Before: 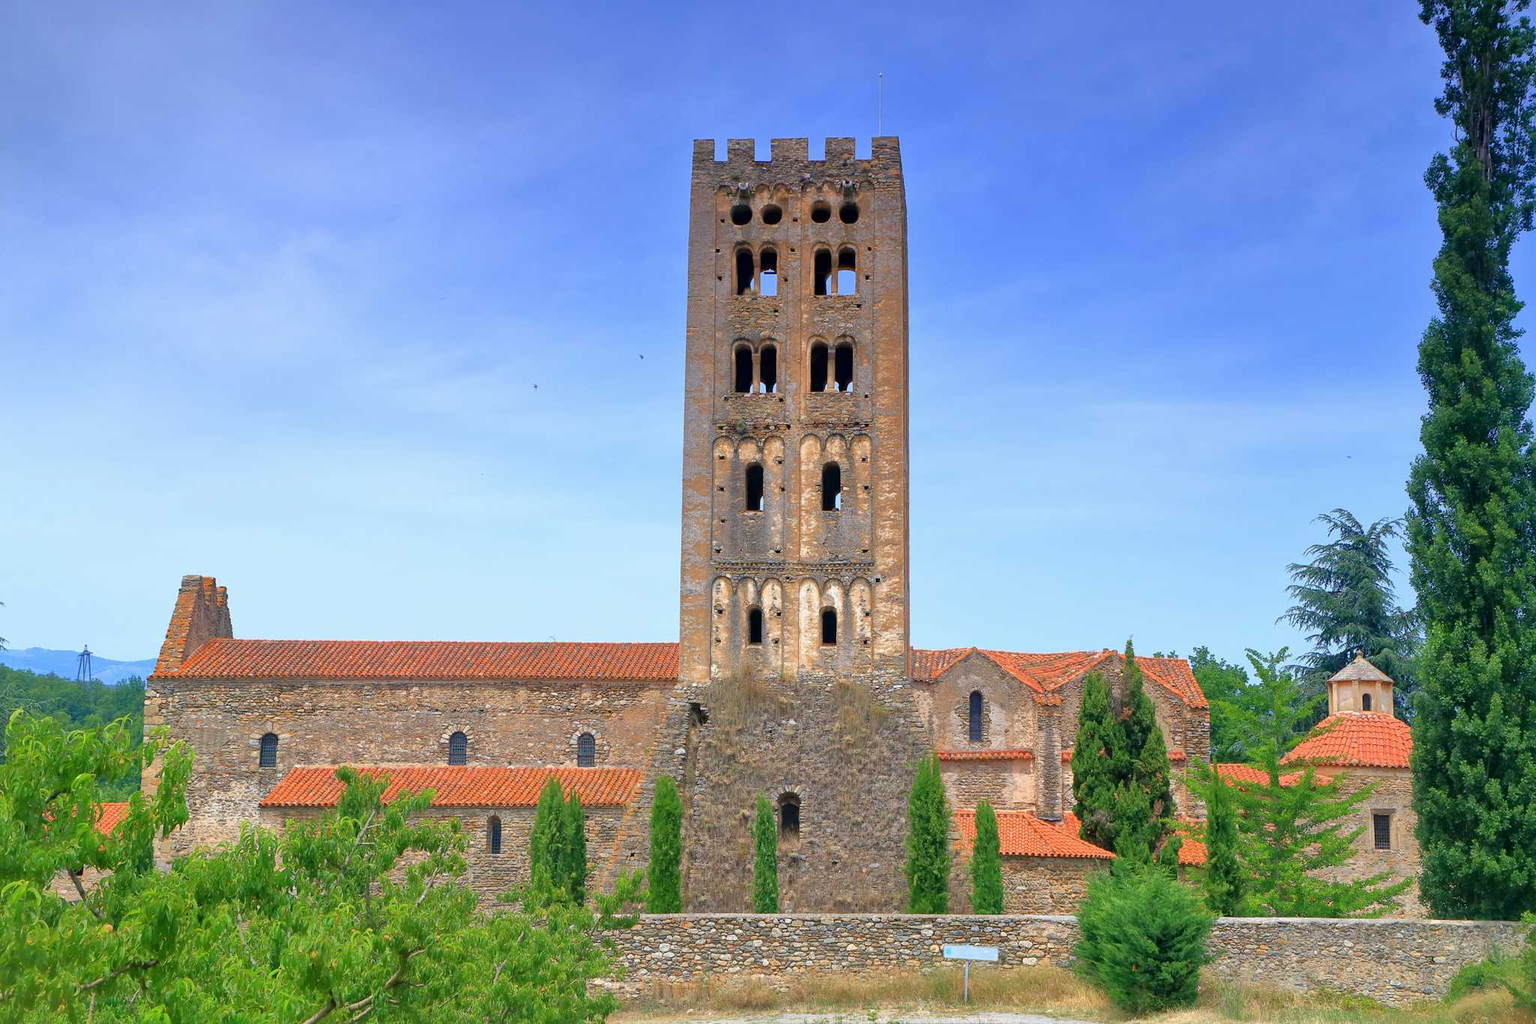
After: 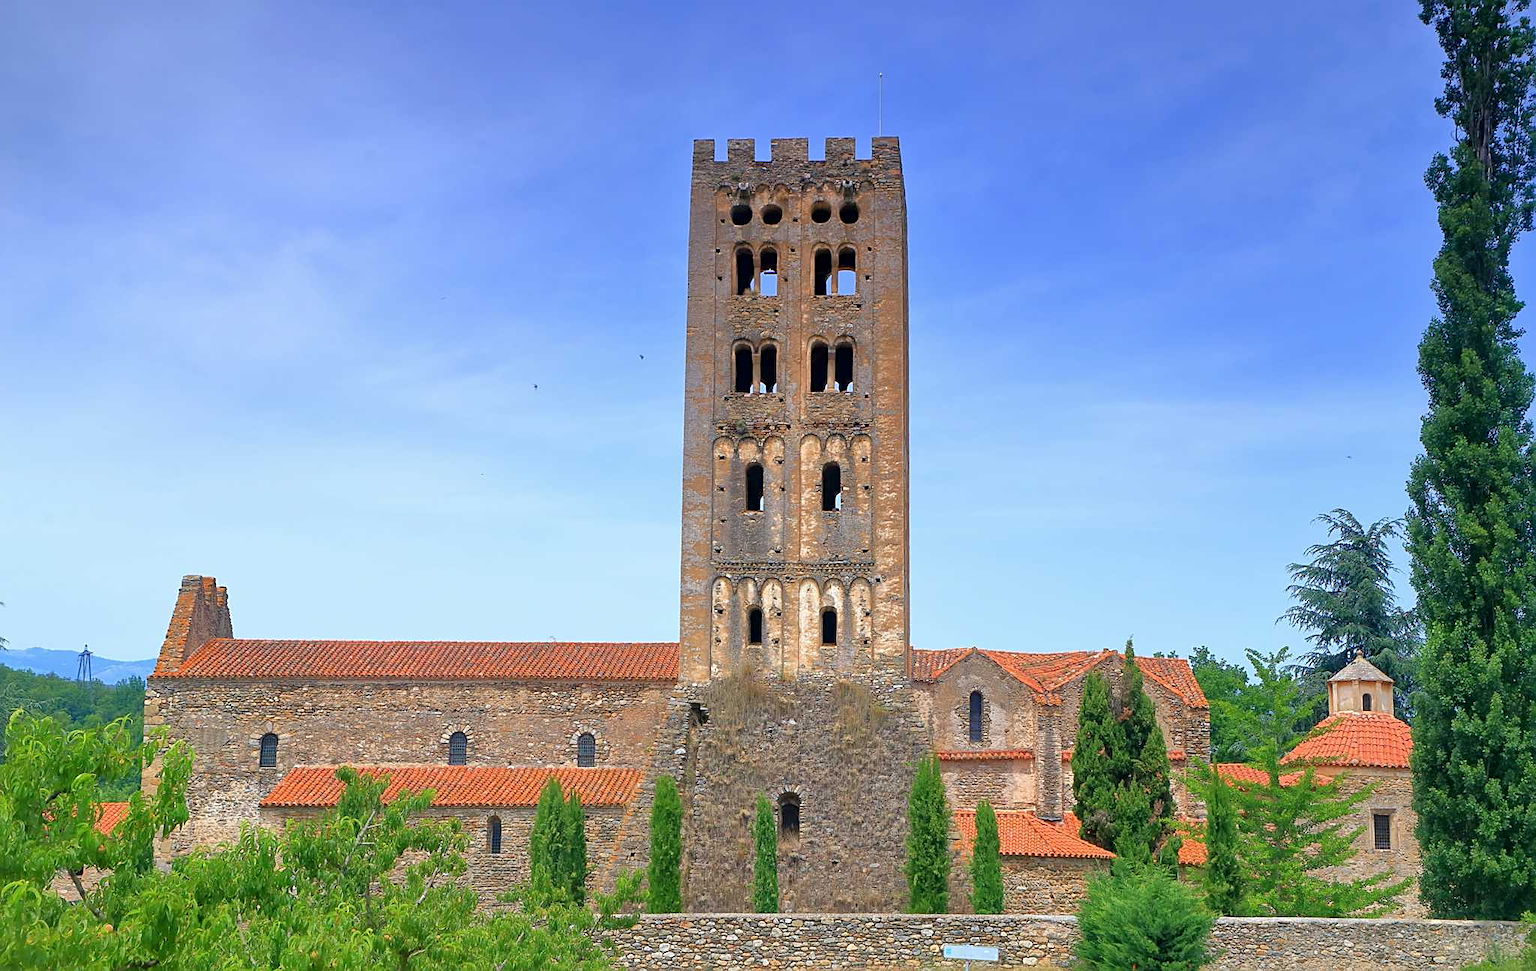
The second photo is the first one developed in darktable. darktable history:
sharpen: on, module defaults
crop and rotate: top 0%, bottom 5.097%
